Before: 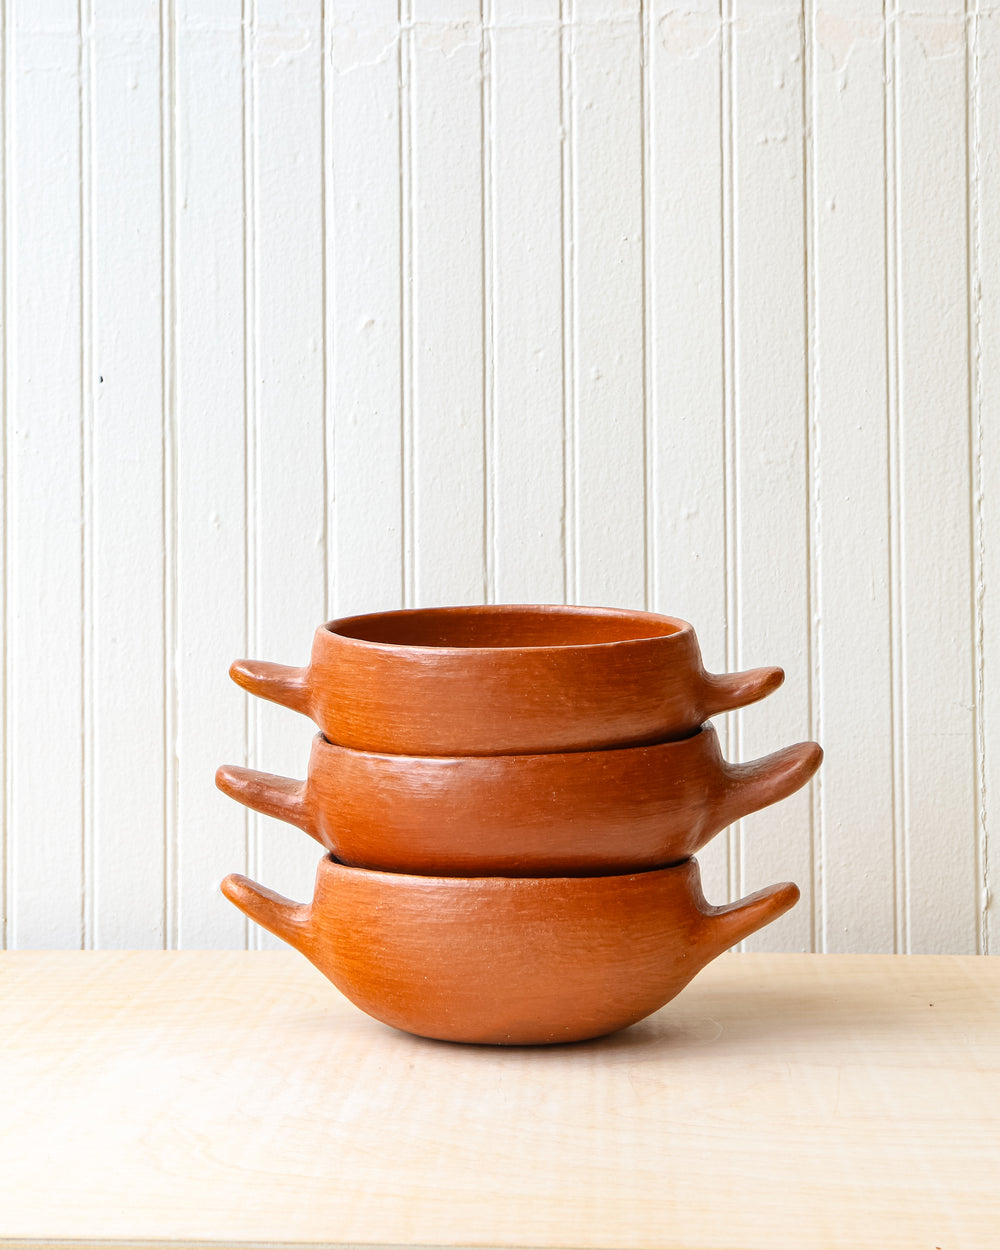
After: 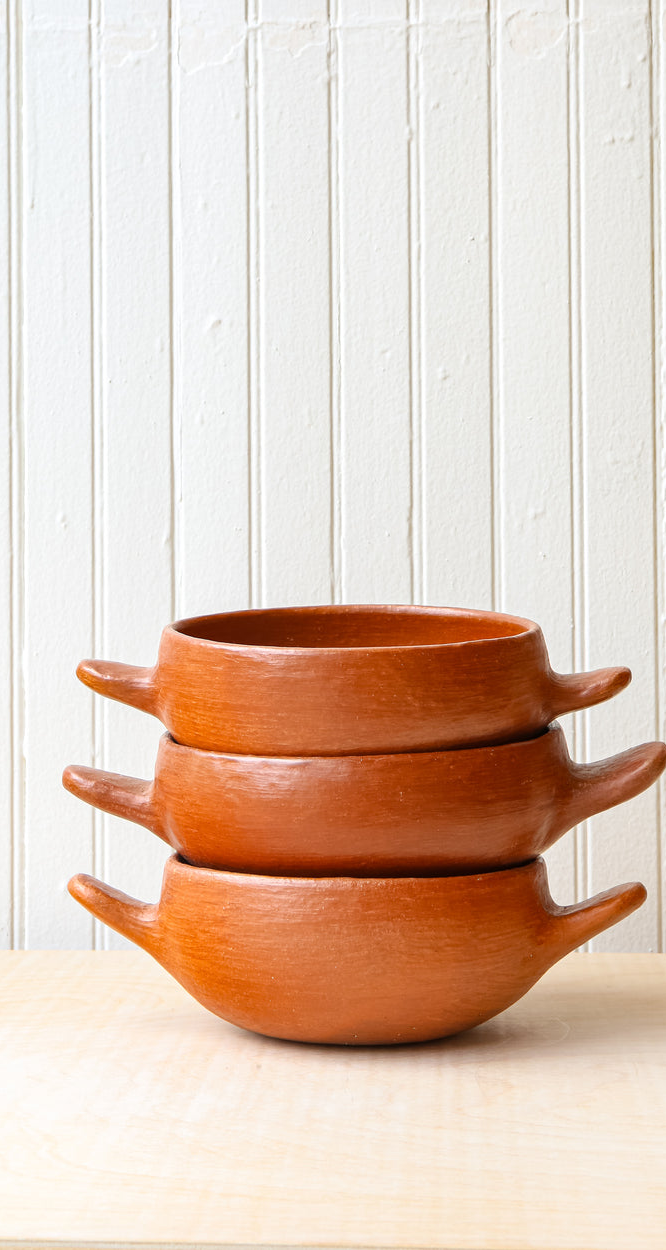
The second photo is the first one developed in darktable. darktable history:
crop and rotate: left 15.358%, right 17.999%
